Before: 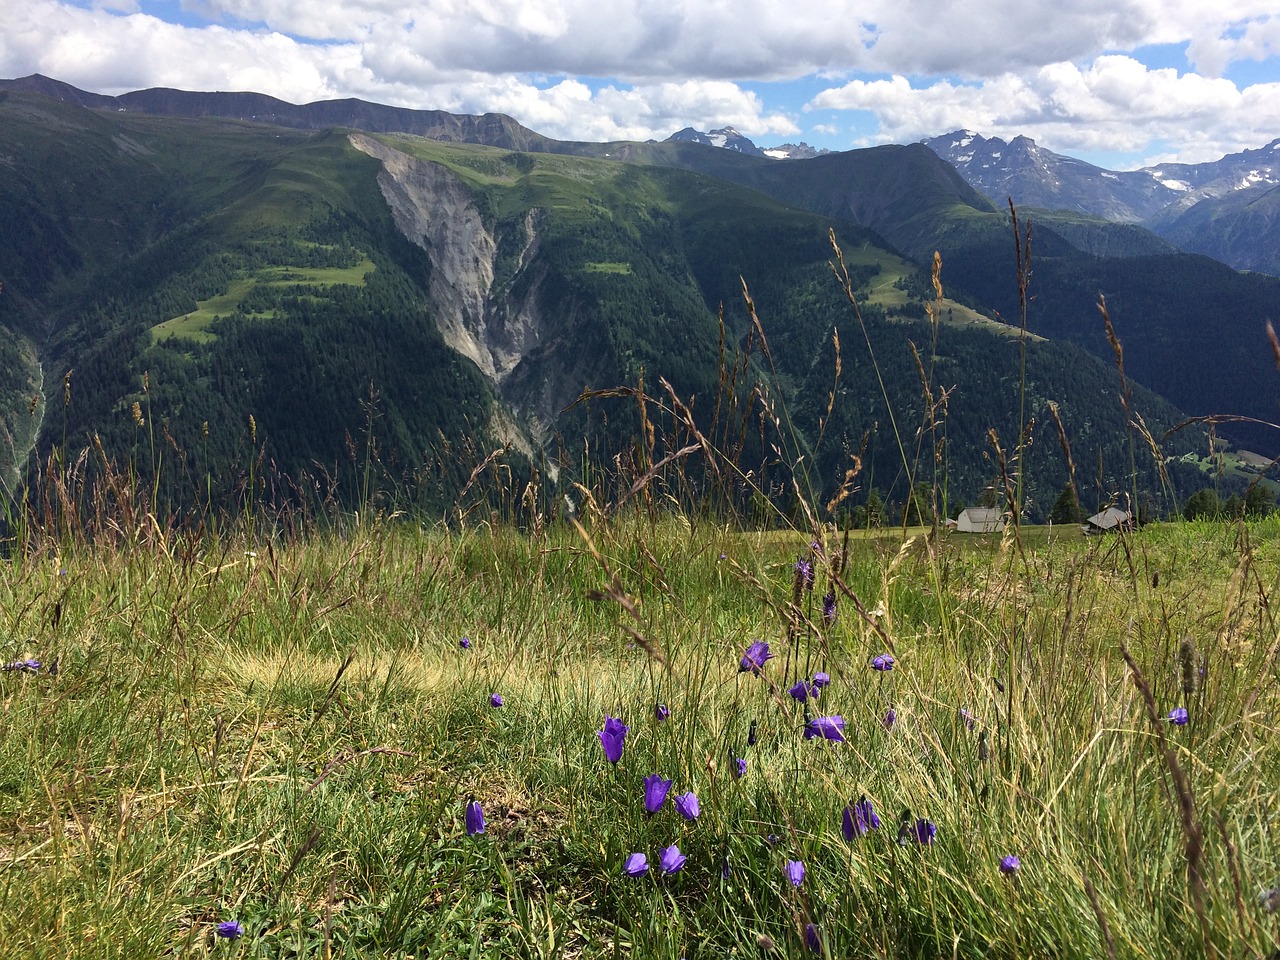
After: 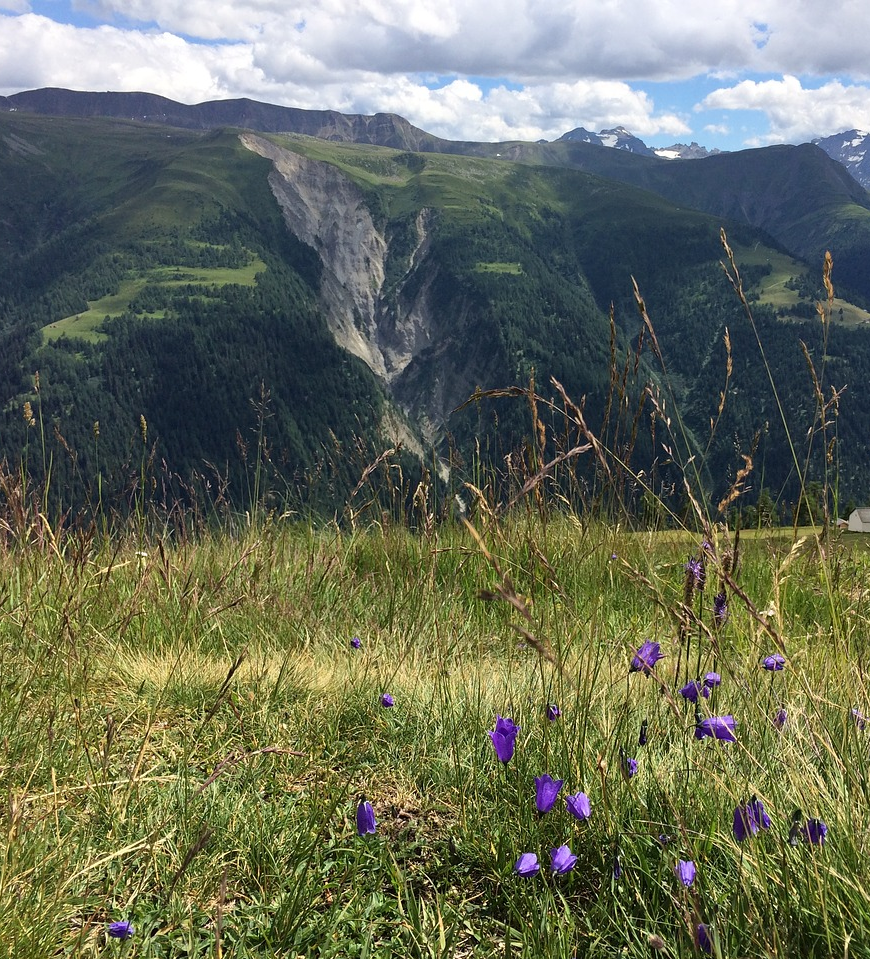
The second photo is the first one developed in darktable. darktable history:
shadows and highlights: shadows 30.87, highlights 0.649, soften with gaussian
crop and rotate: left 8.53%, right 23.499%
